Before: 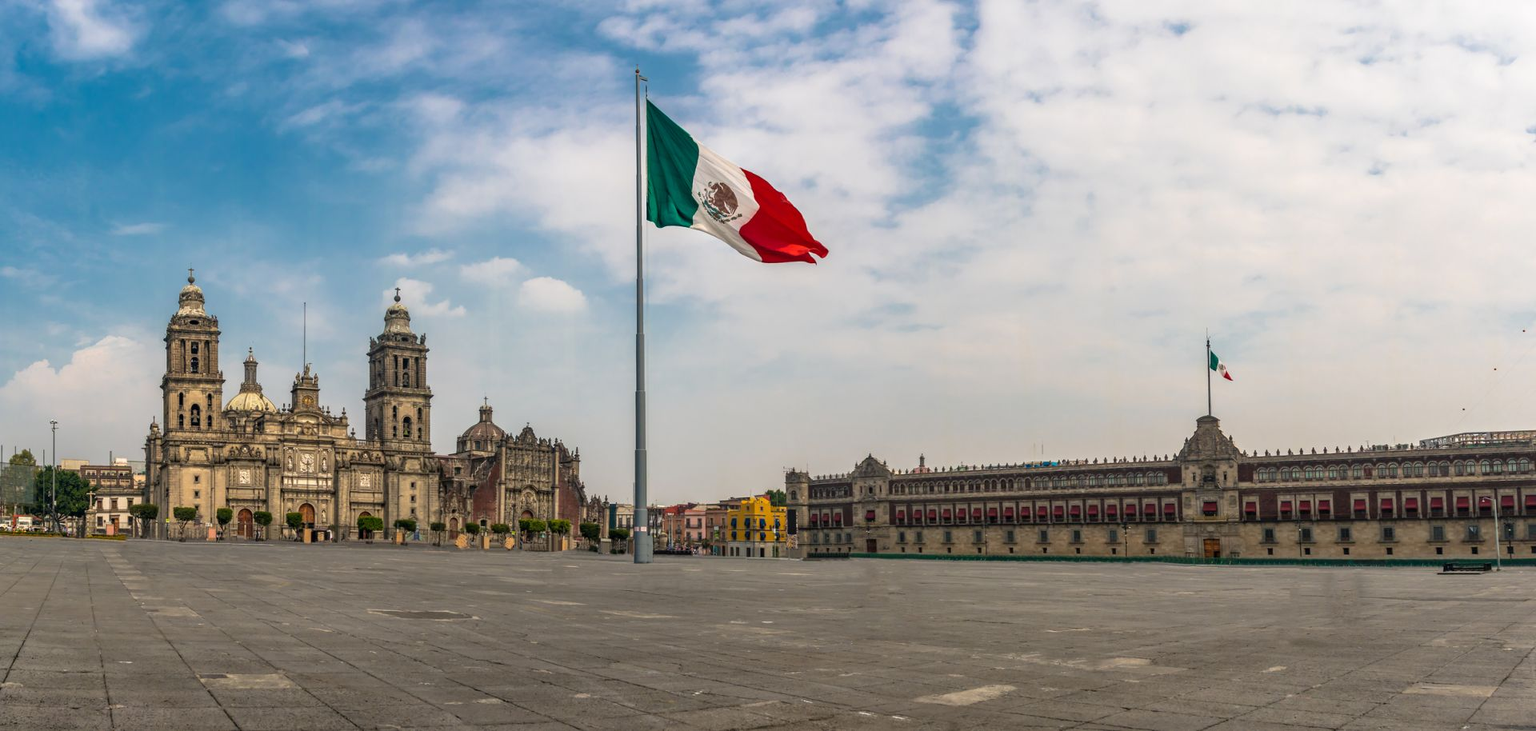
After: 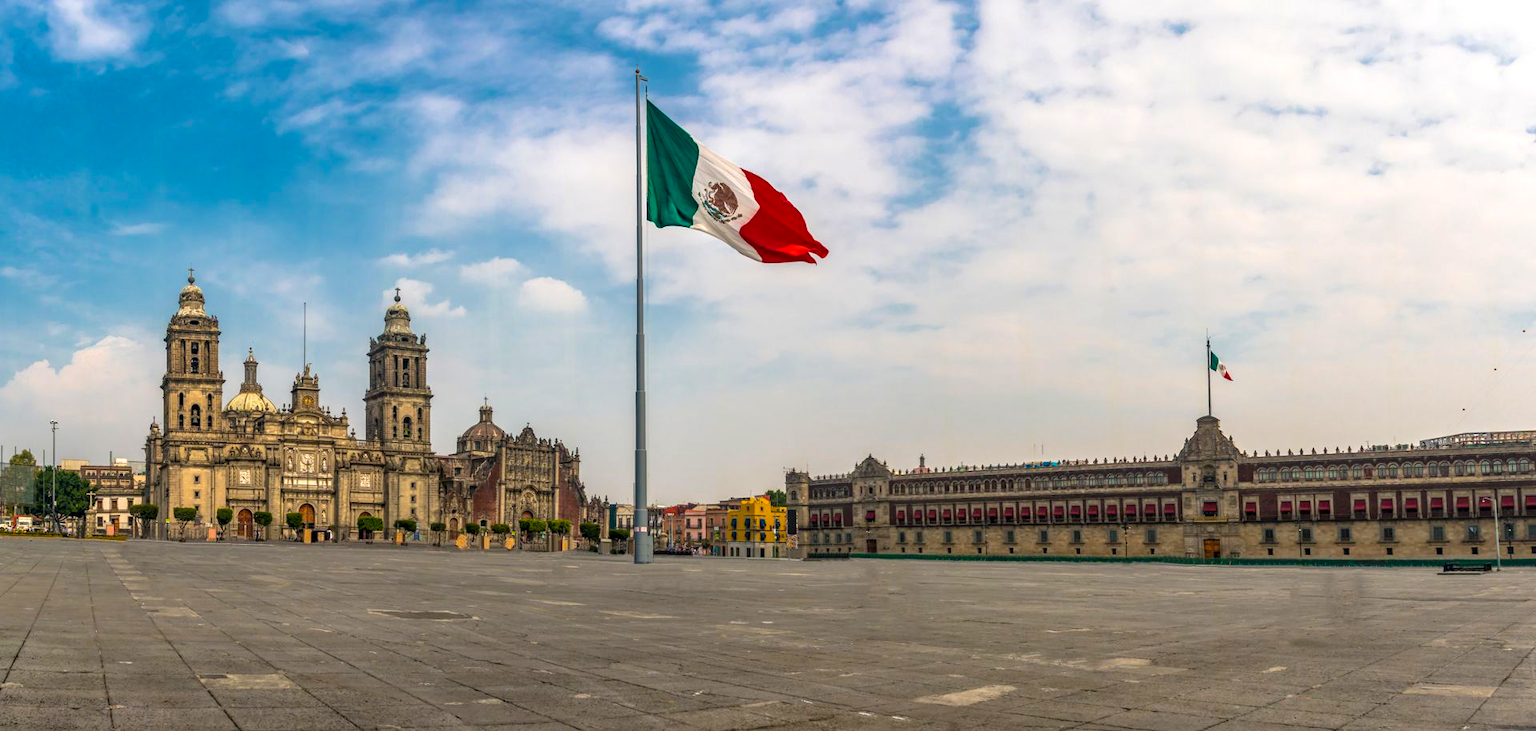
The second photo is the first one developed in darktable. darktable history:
color balance rgb: perceptual saturation grading › global saturation 20%, global vibrance 20%
exposure: exposure 0.161 EV, compensate highlight preservation false
local contrast: highlights 100%, shadows 100%, detail 120%, midtone range 0.2
